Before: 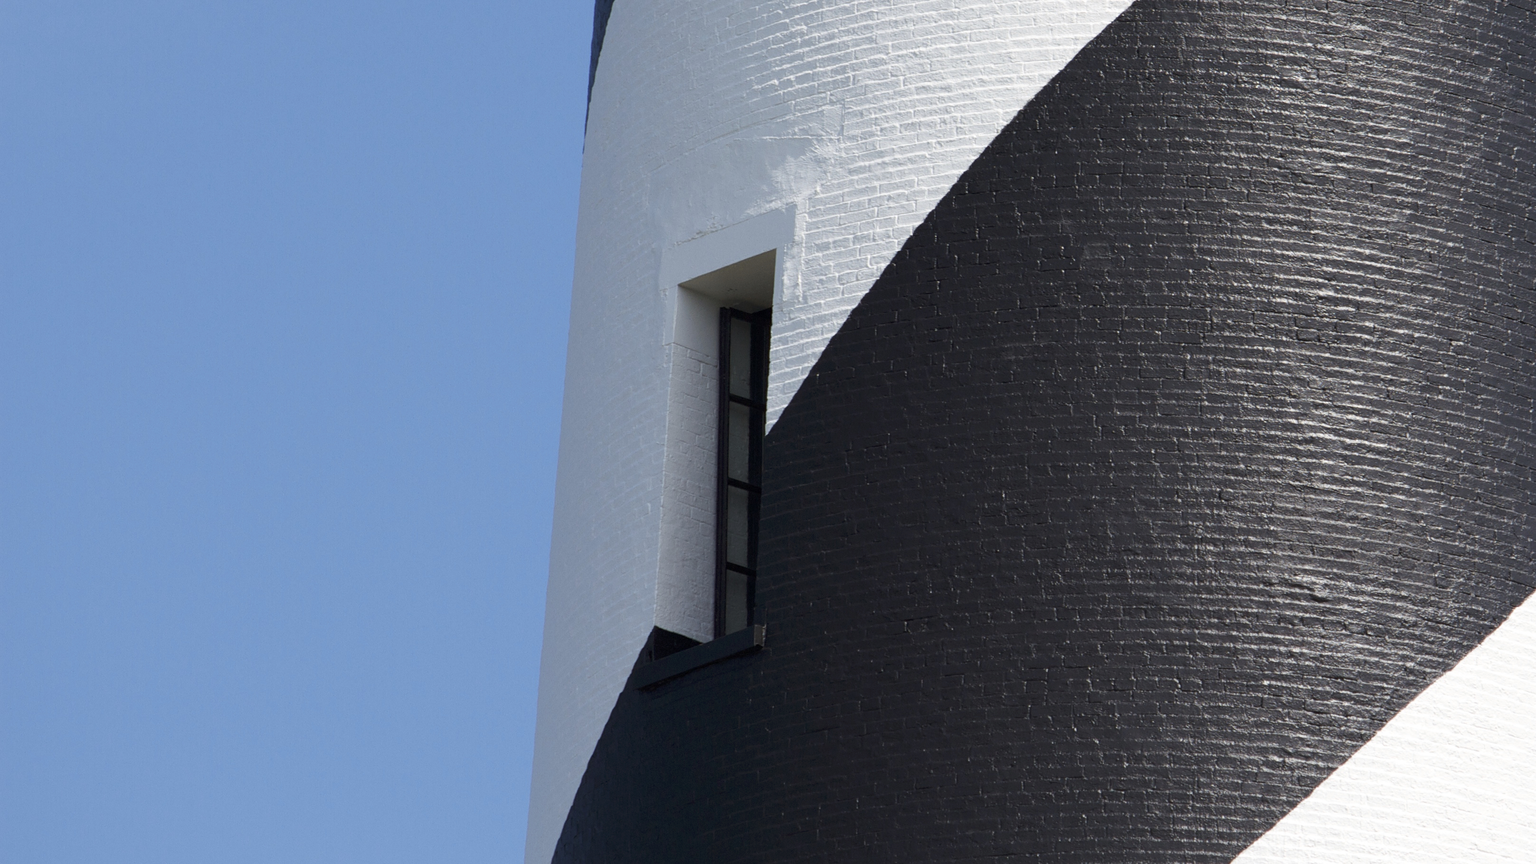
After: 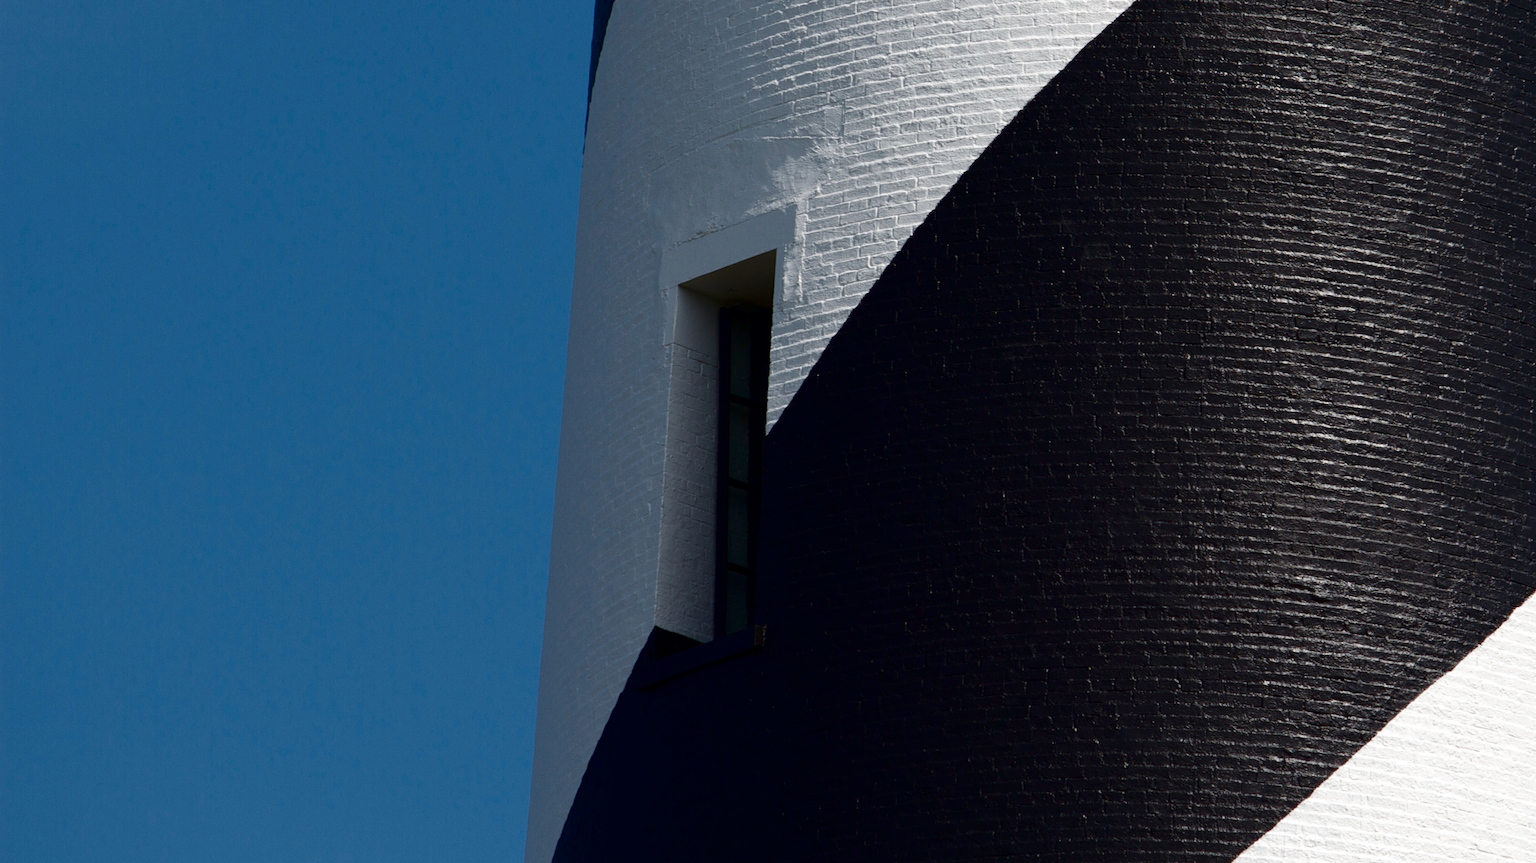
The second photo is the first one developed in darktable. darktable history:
contrast brightness saturation: brightness -0.51
